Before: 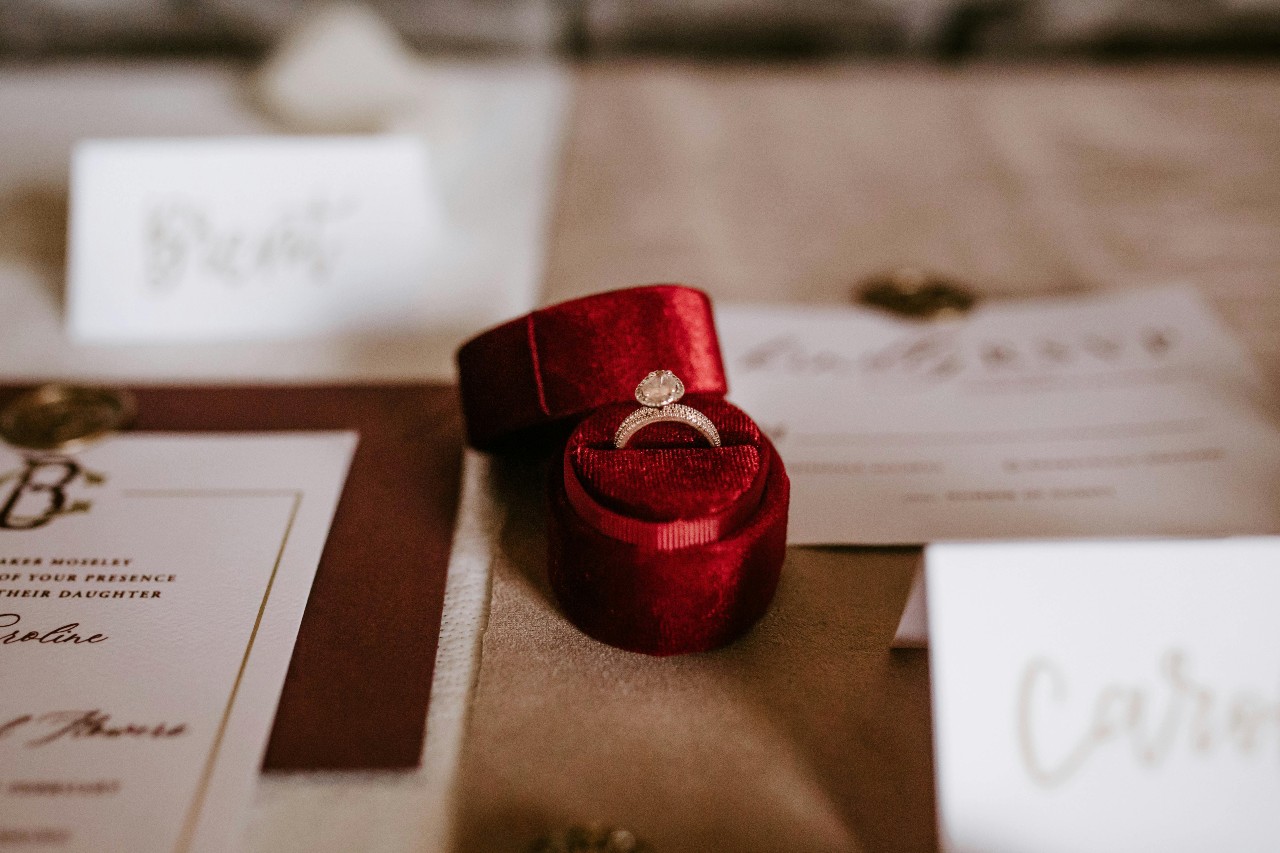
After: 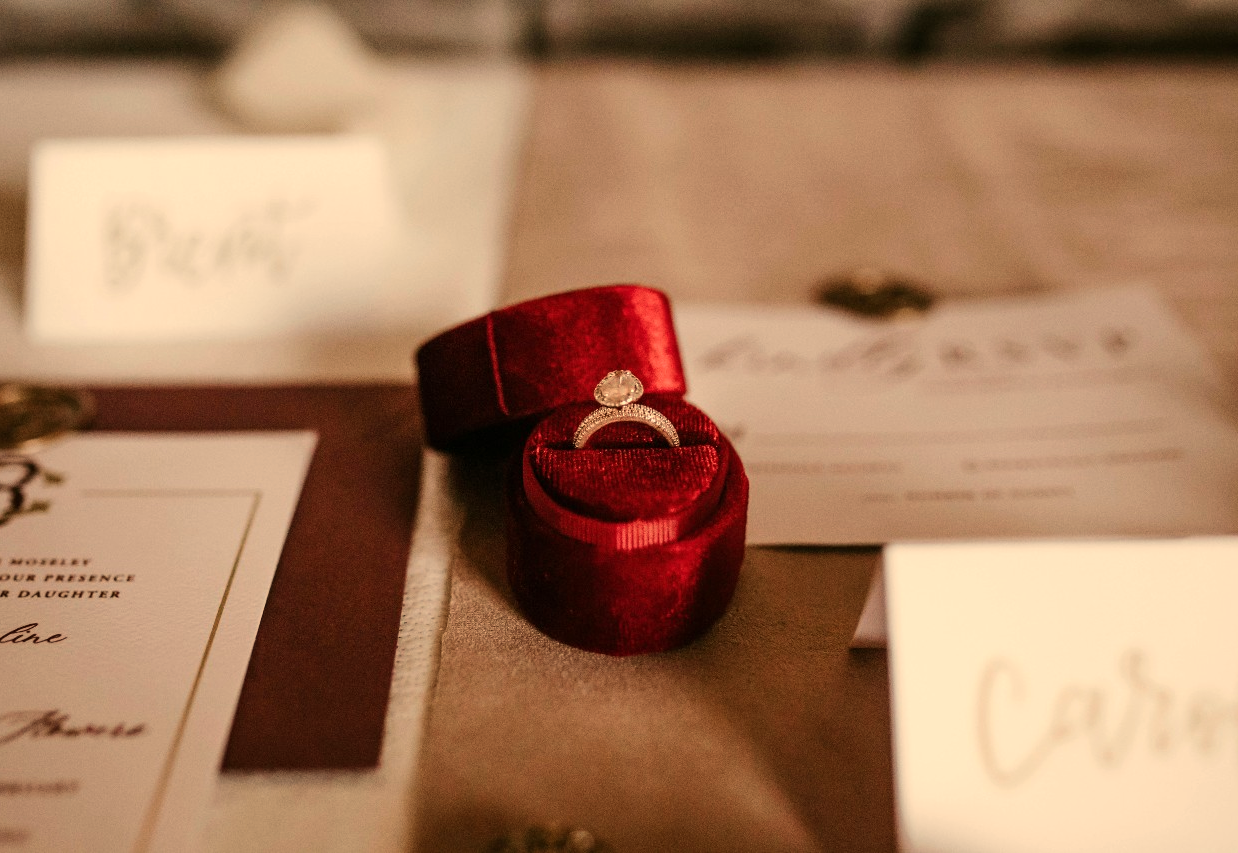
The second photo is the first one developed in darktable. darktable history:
crop and rotate: left 3.238%
white balance: red 1.138, green 0.996, blue 0.812
